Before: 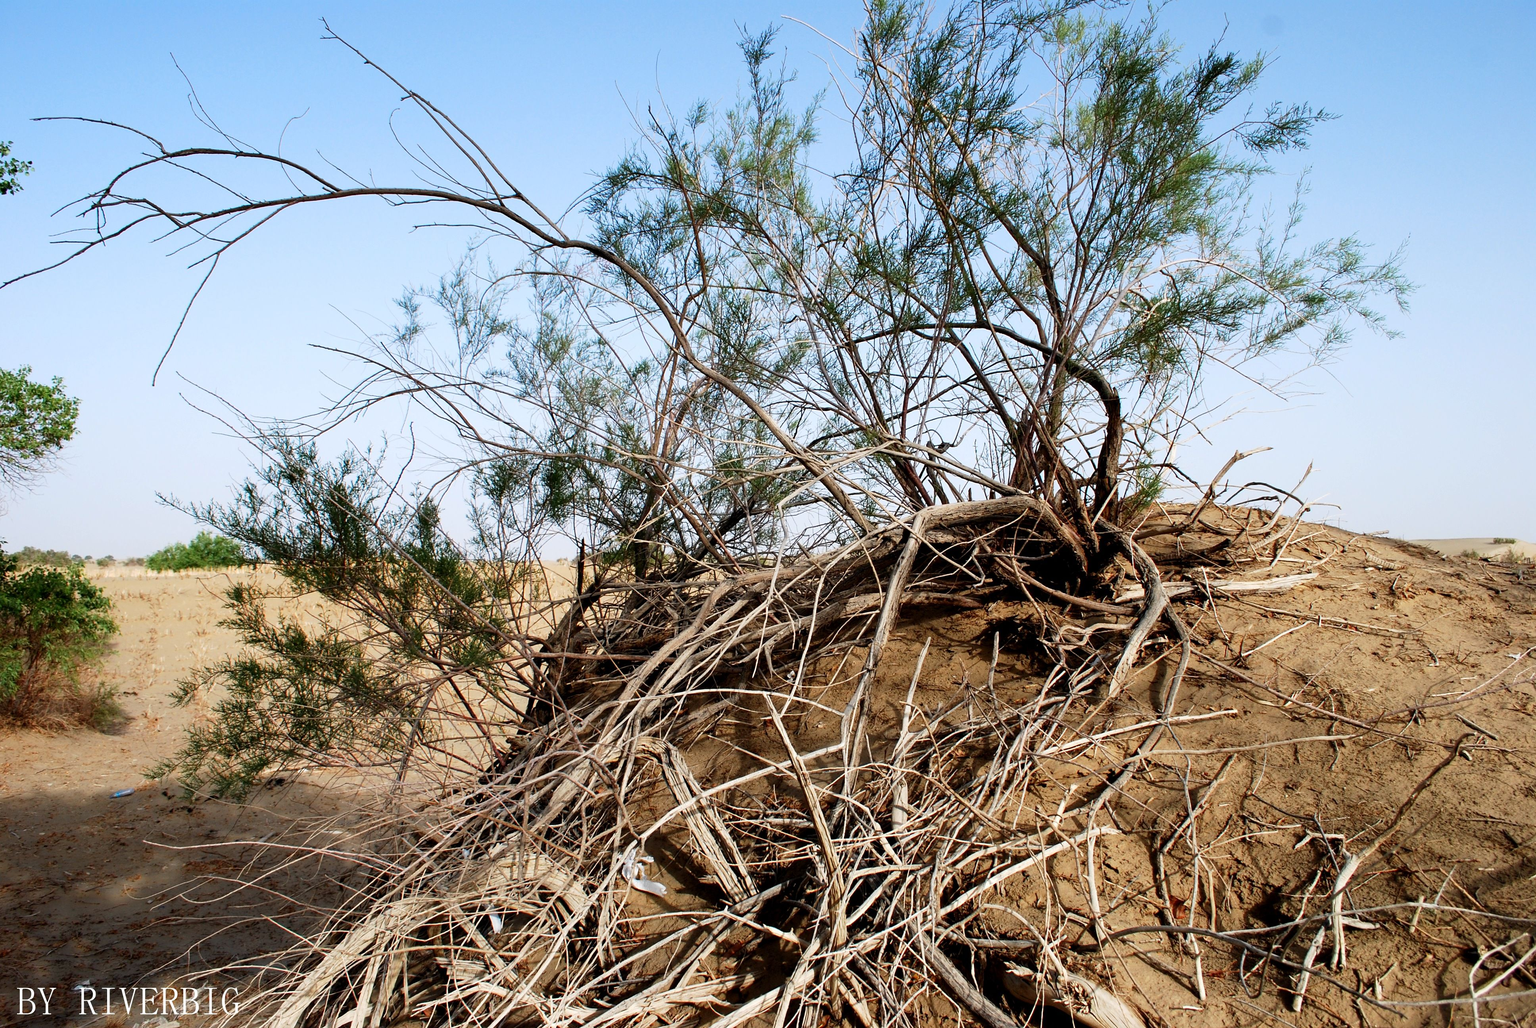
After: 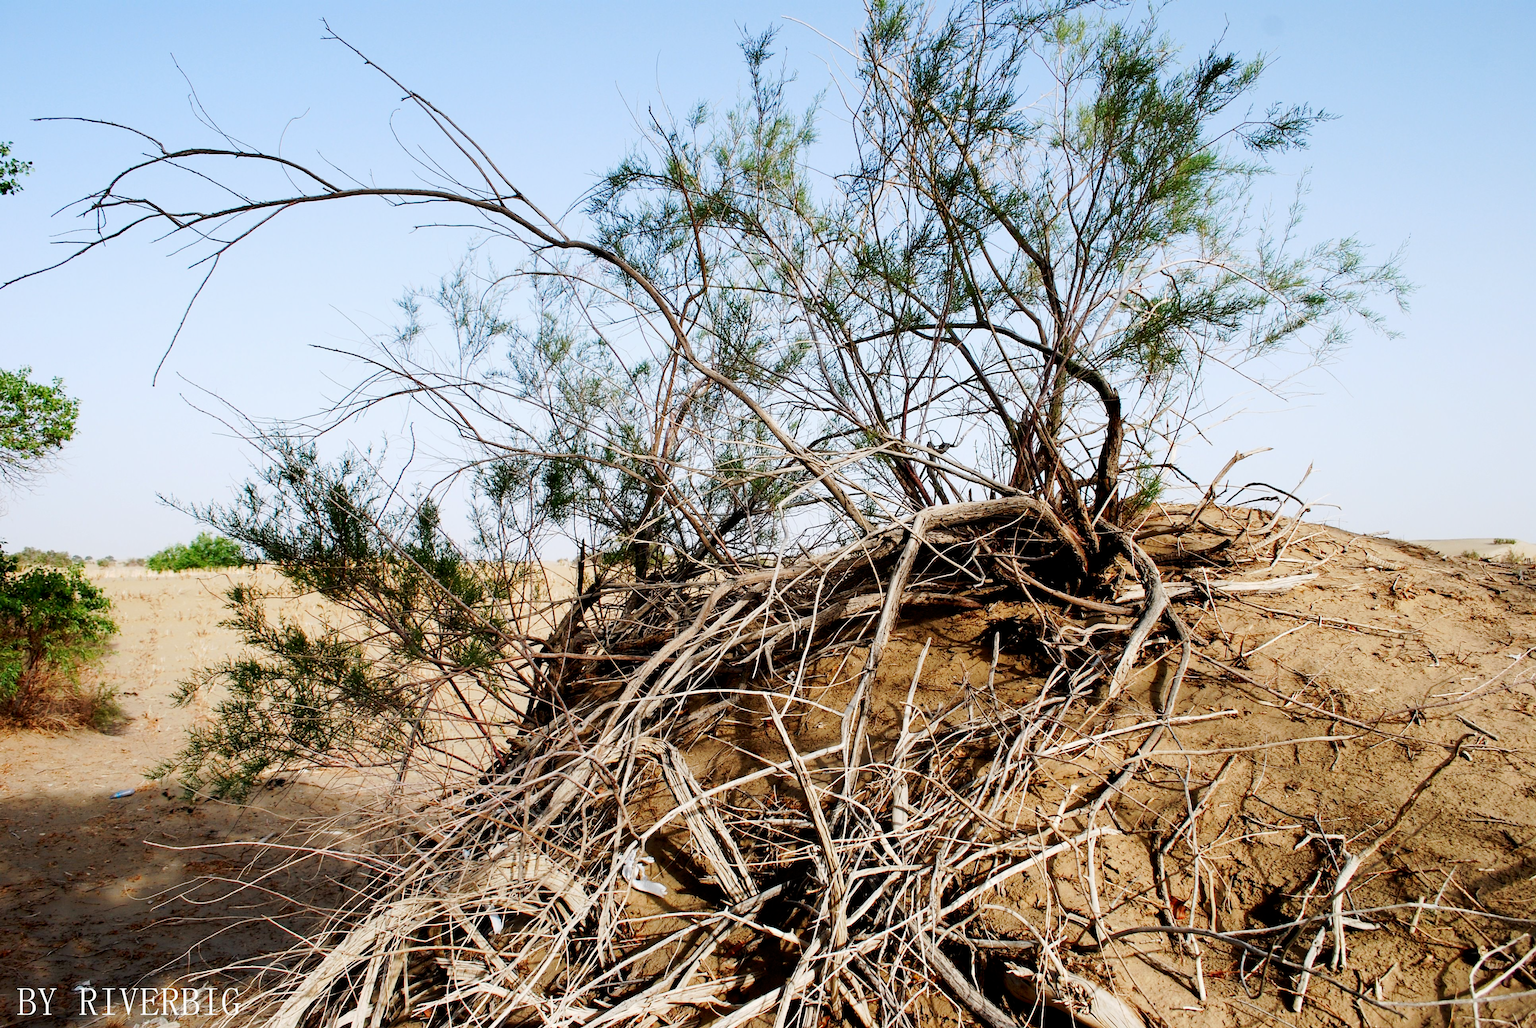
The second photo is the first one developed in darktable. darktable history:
tone curve: curves: ch0 [(0, 0) (0.037, 0.011) (0.131, 0.108) (0.279, 0.279) (0.476, 0.554) (0.617, 0.693) (0.704, 0.77) (0.813, 0.852) (0.916, 0.924) (1, 0.993)]; ch1 [(0, 0) (0.318, 0.278) (0.444, 0.427) (0.493, 0.492) (0.508, 0.502) (0.534, 0.531) (0.562, 0.571) (0.626, 0.667) (0.746, 0.764) (1, 1)]; ch2 [(0, 0) (0.316, 0.292) (0.381, 0.37) (0.423, 0.448) (0.476, 0.492) (0.502, 0.498) (0.522, 0.518) (0.533, 0.532) (0.586, 0.631) (0.634, 0.663) (0.7, 0.7) (0.861, 0.808) (1, 0.951)], preserve colors none
